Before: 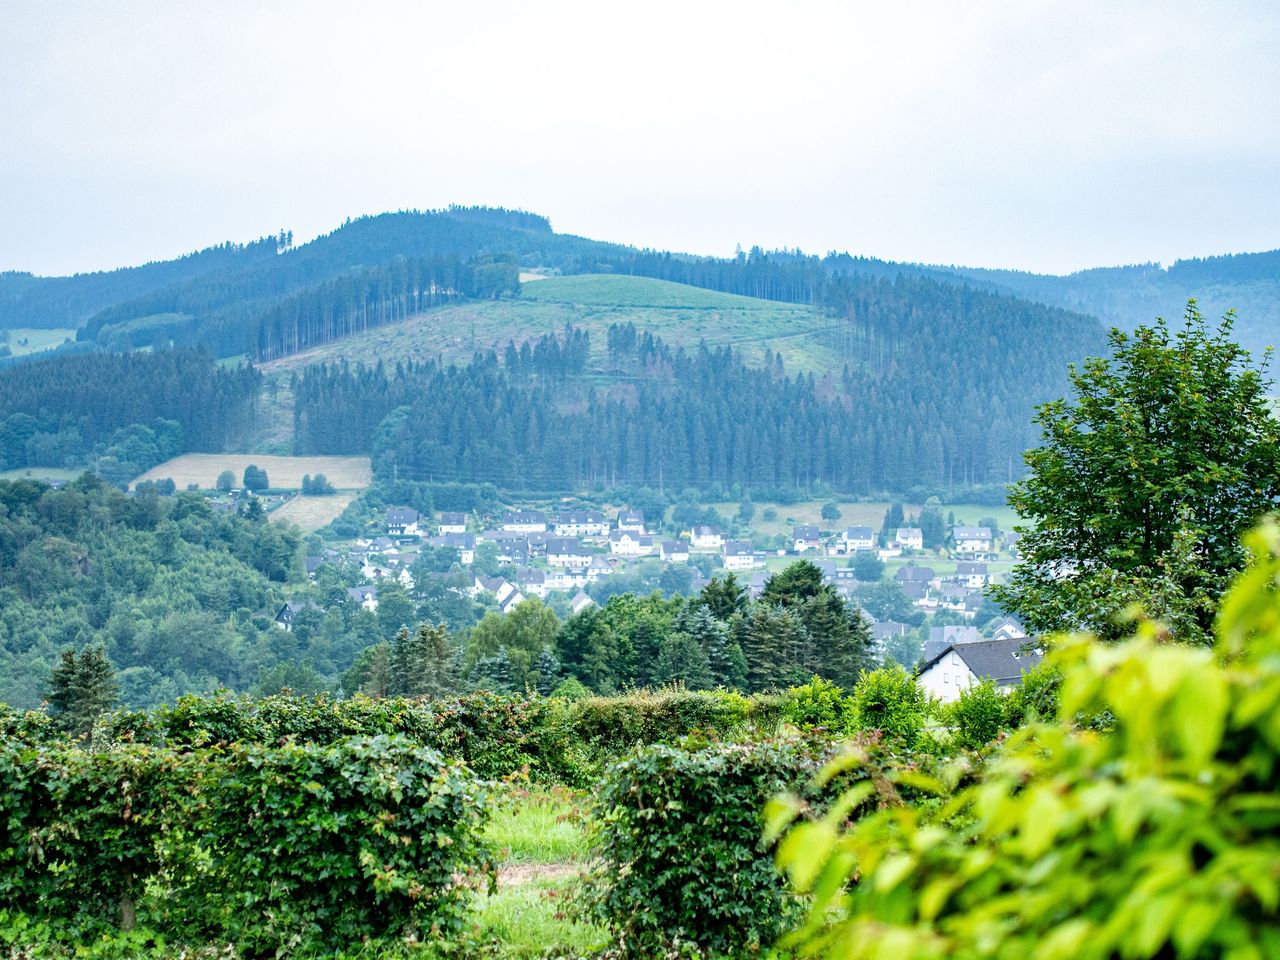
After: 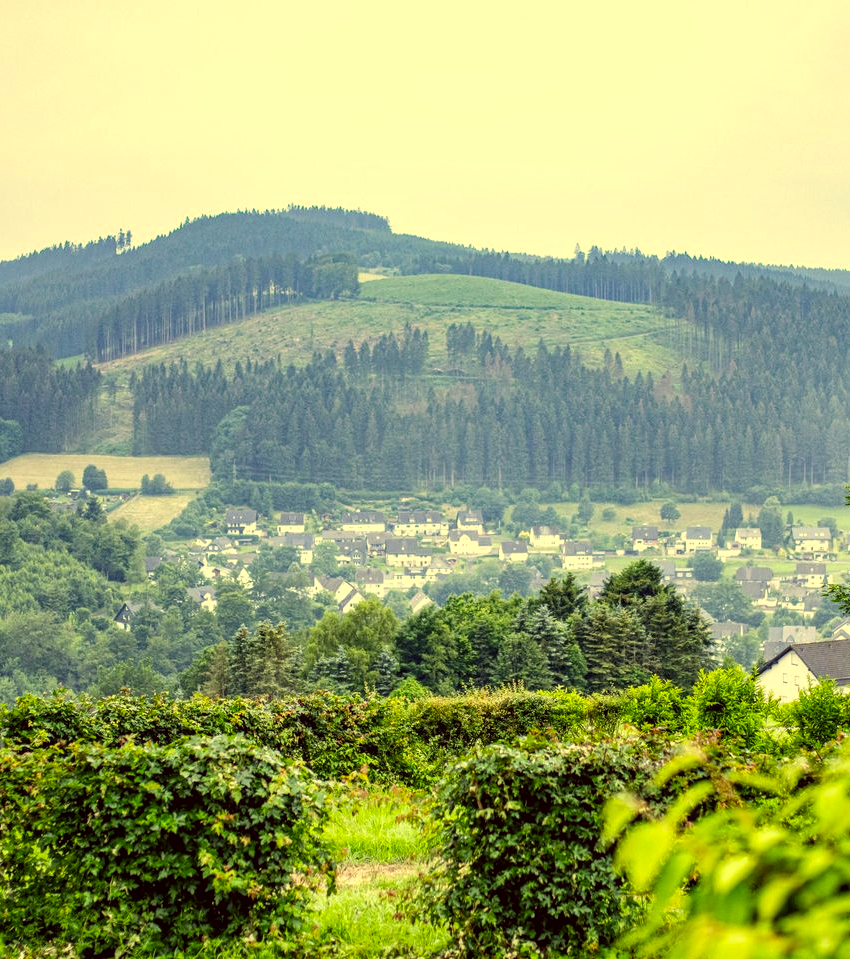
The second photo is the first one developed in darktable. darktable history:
crop and rotate: left 12.604%, right 20.93%
local contrast: on, module defaults
color correction: highlights a* -0.532, highlights b* 39.75, shadows a* 9.67, shadows b* -0.892
